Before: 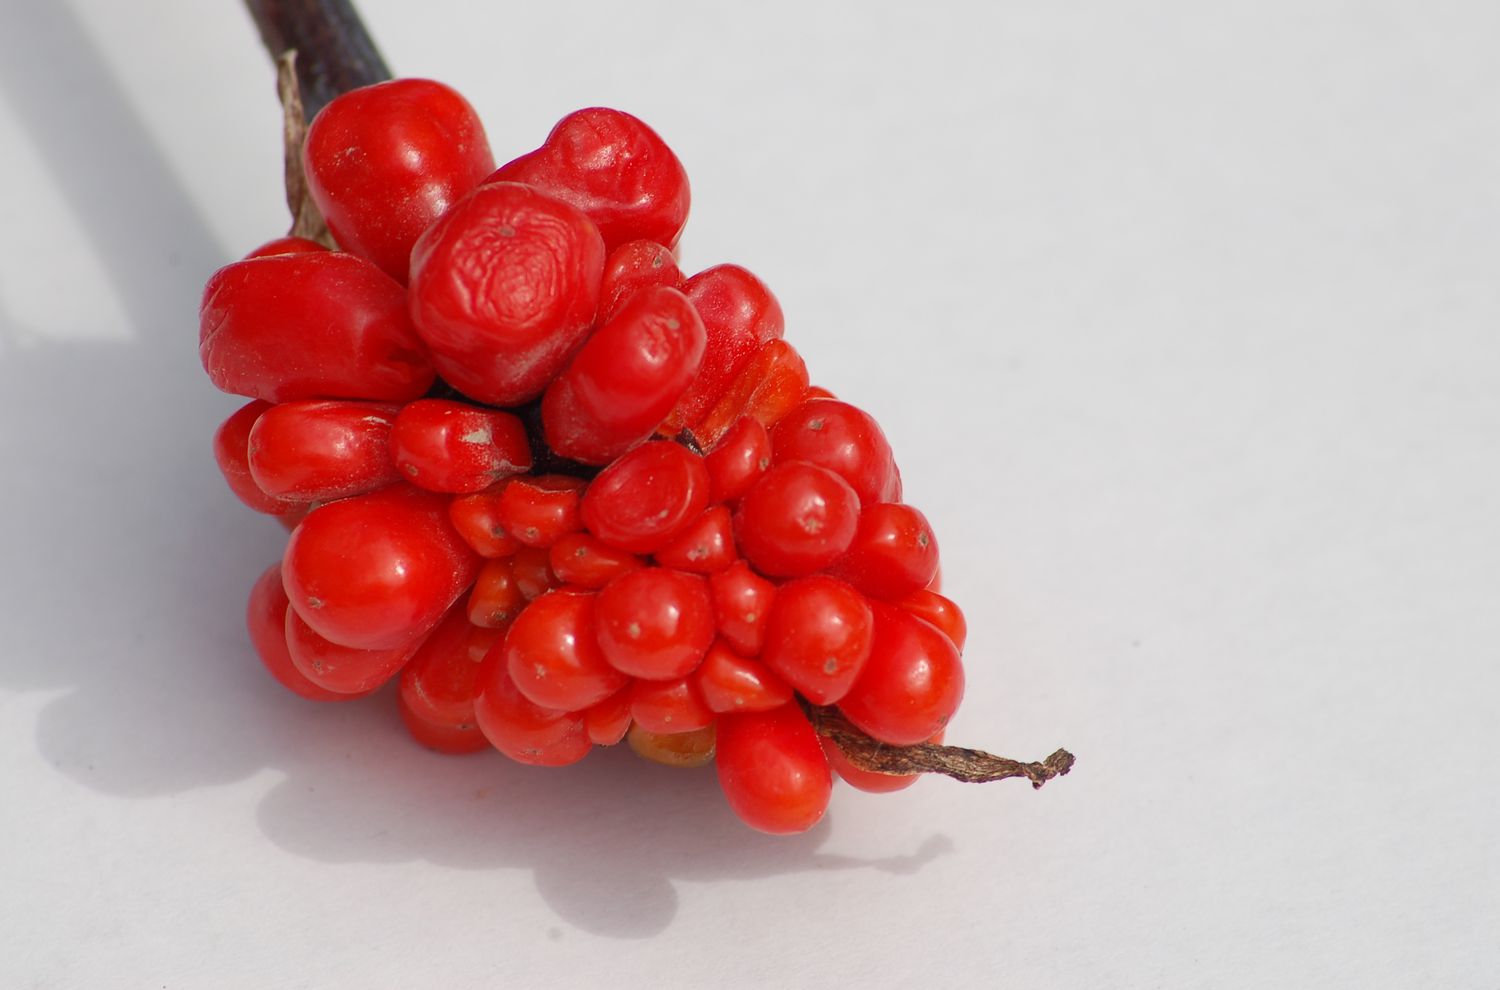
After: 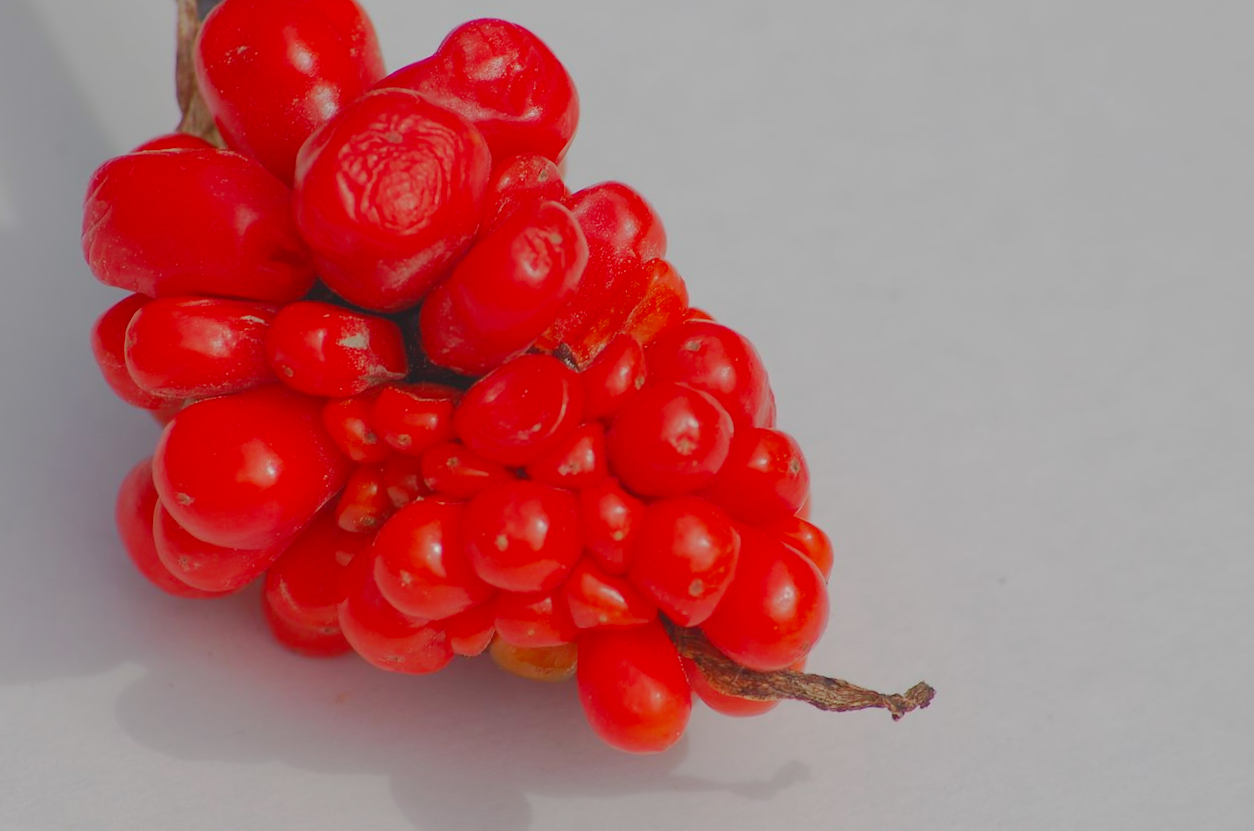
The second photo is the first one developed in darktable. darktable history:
crop and rotate: angle -2.84°, left 5.388%, top 5.224%, right 4.793%, bottom 4.54%
base curve: curves: ch0 [(0, 0) (0.262, 0.32) (0.722, 0.705) (1, 1)], preserve colors none
tone curve: curves: ch0 [(0, 0) (0.568, 0.517) (0.8, 0.717) (1, 1)], color space Lab, linked channels, preserve colors none
contrast brightness saturation: contrast -0.196, saturation 0.188
